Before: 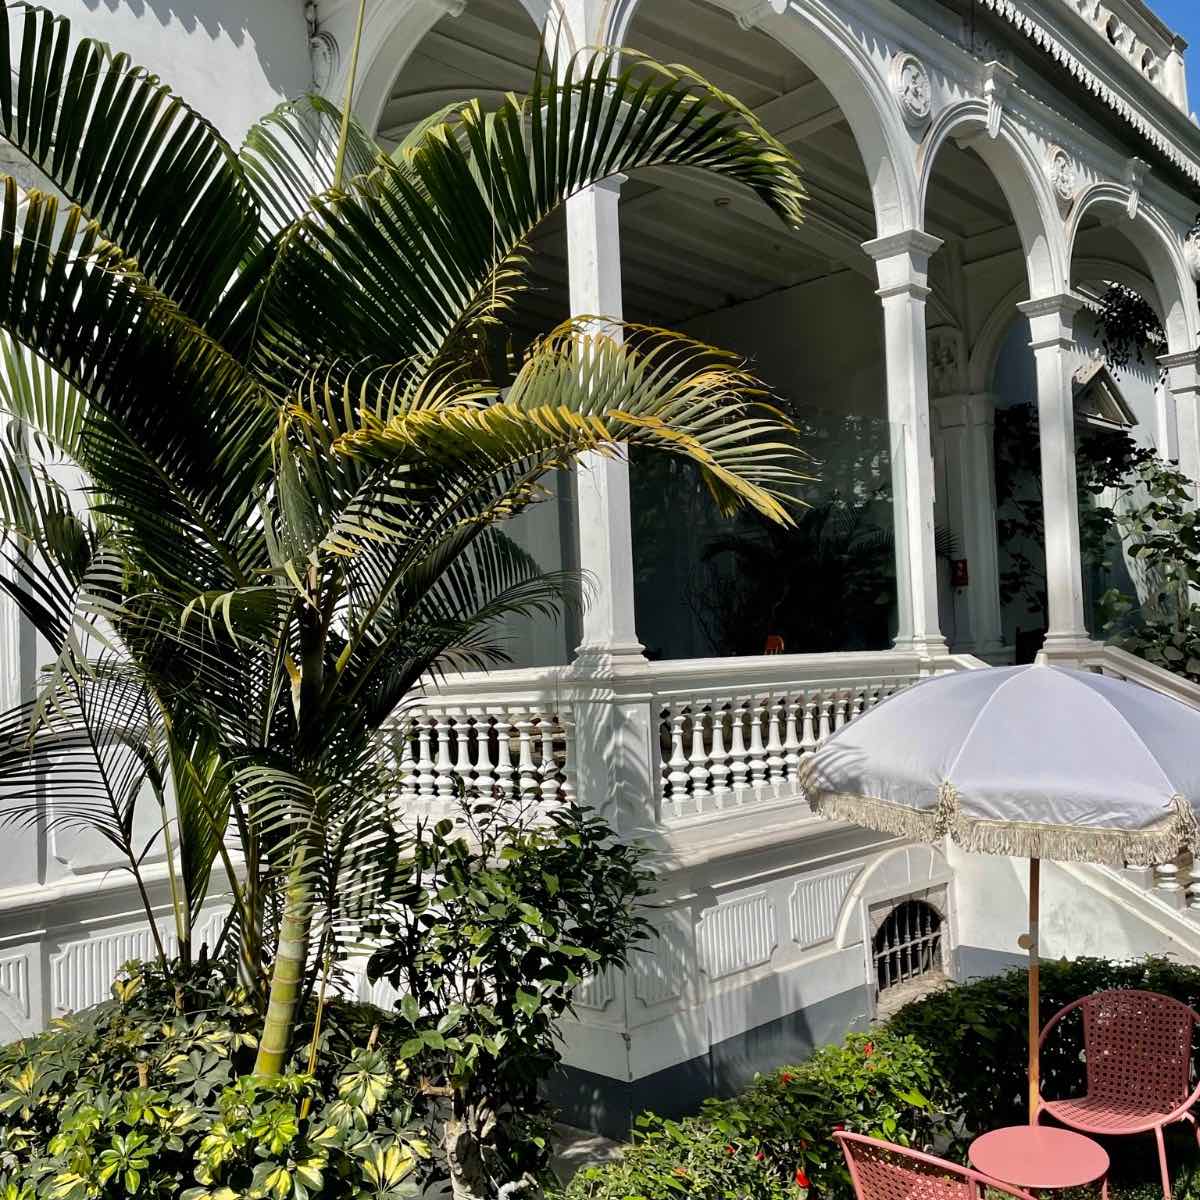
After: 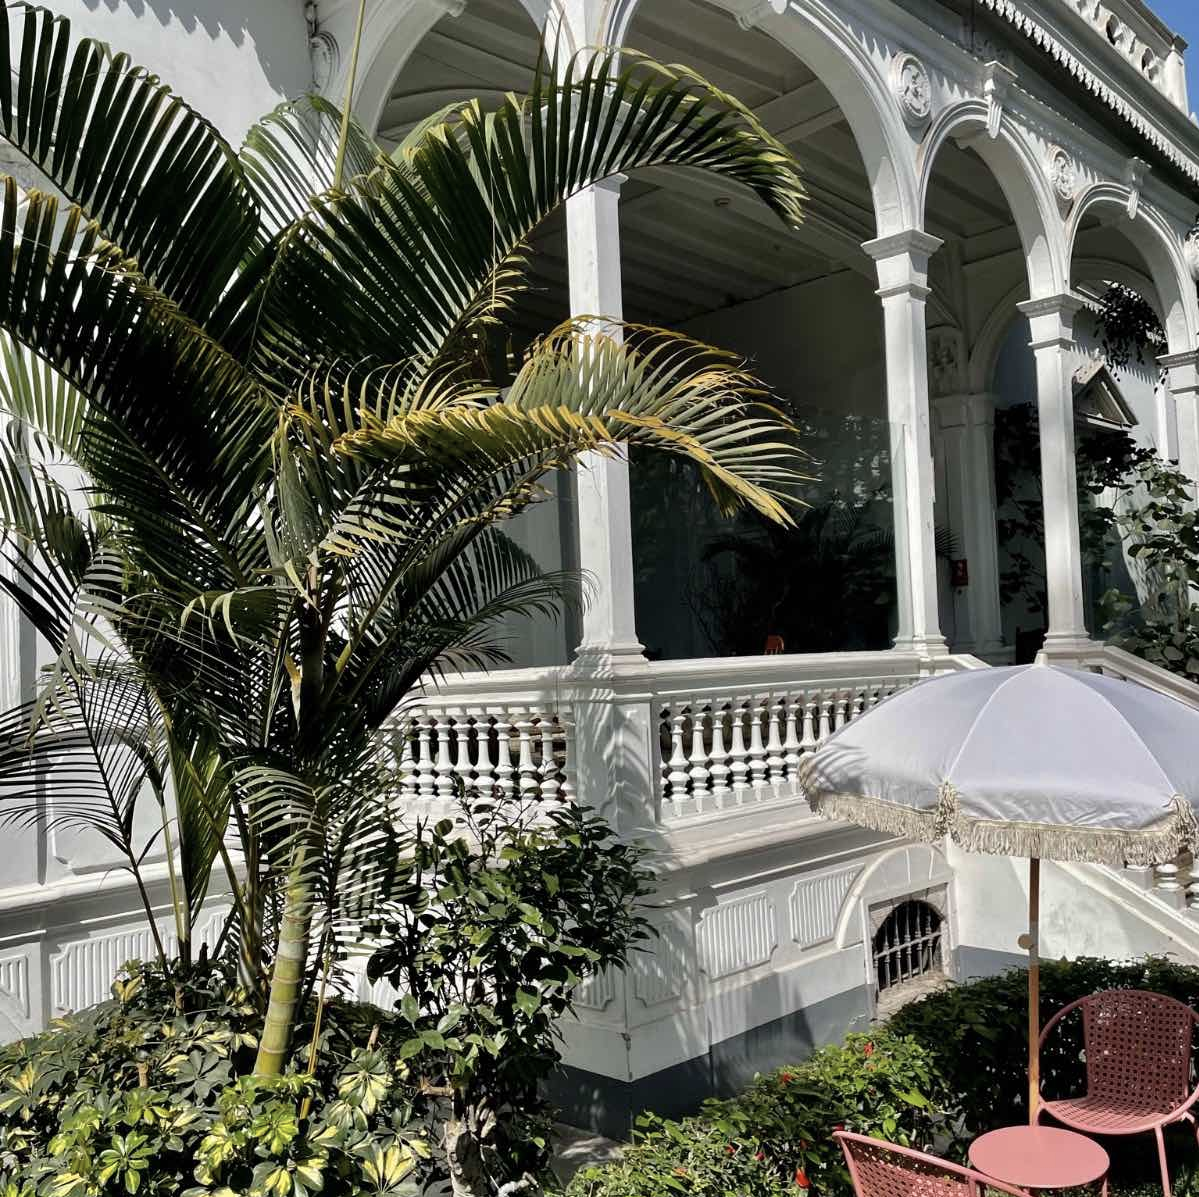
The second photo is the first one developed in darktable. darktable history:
color correction: highlights b* 0.033, saturation 0.786
crop: top 0.037%, bottom 0.138%
